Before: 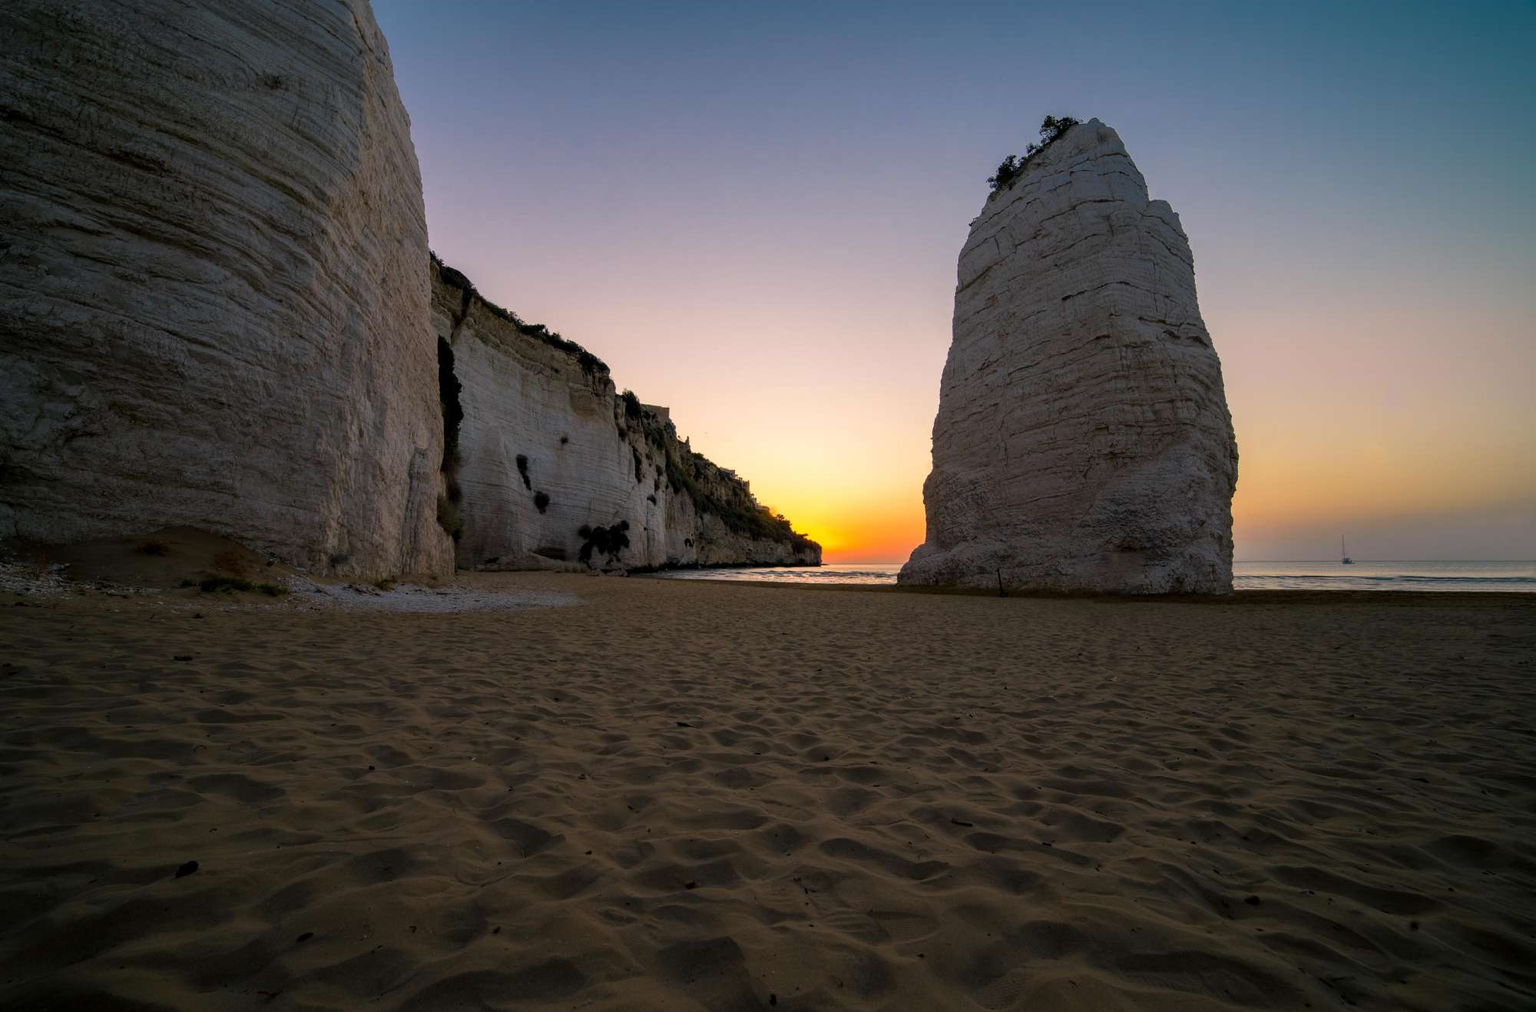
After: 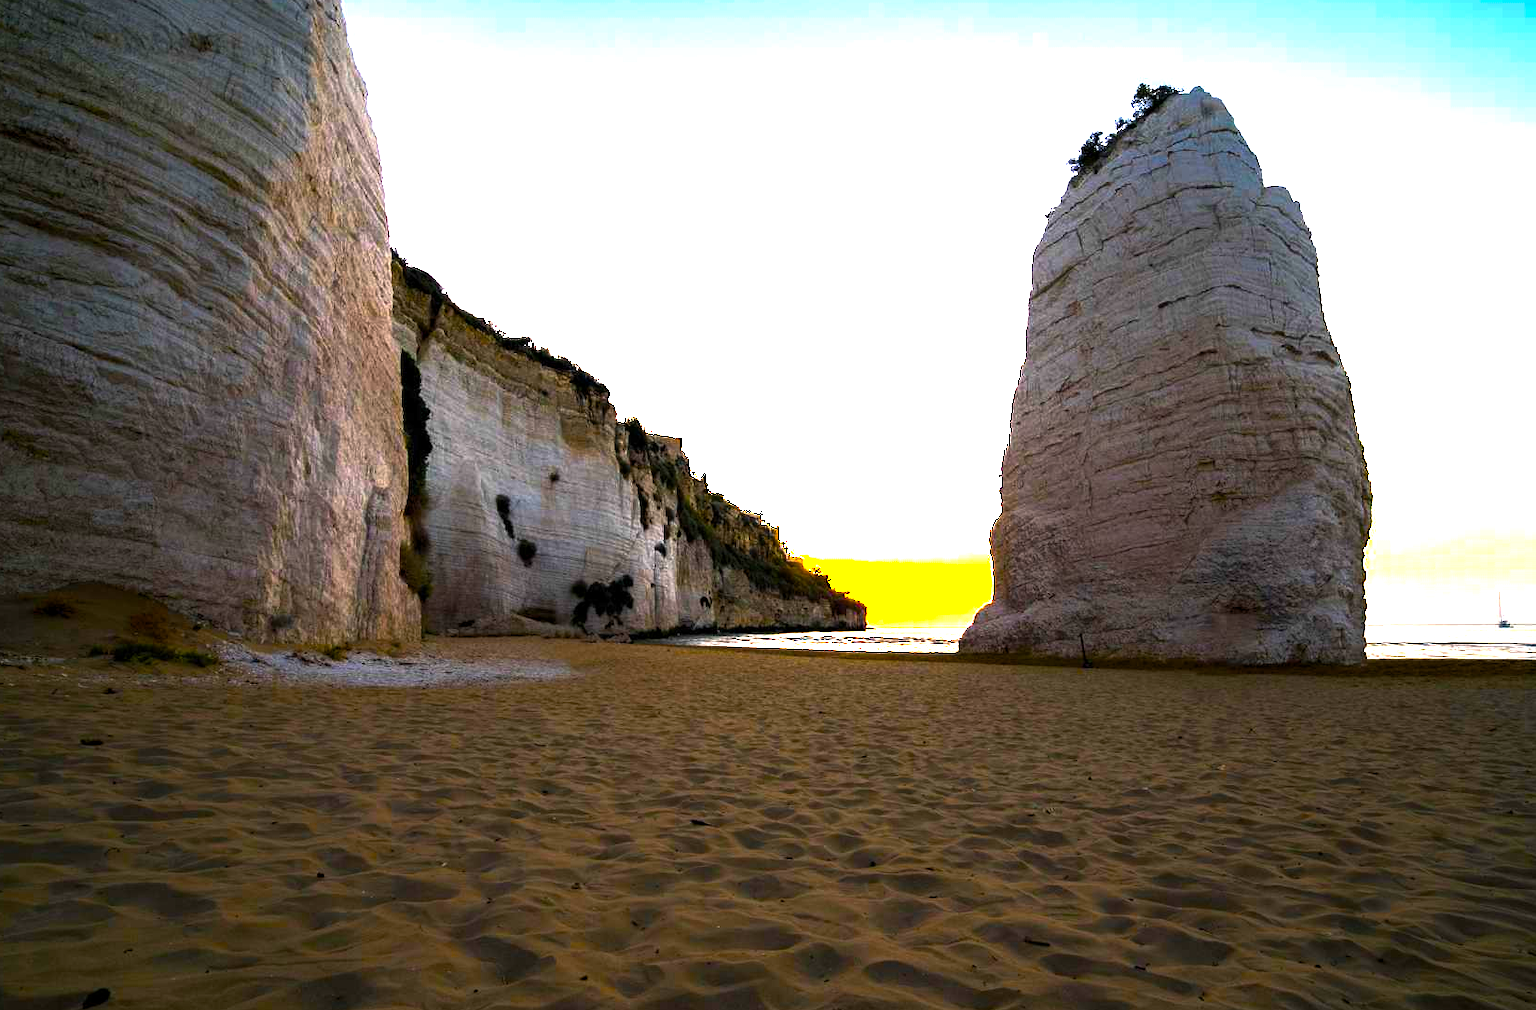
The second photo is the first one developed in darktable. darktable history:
color balance rgb: power › hue 329.89°, perceptual saturation grading › global saturation 54.549%, perceptual saturation grading › highlights -50.34%, perceptual saturation grading › mid-tones 40.416%, perceptual saturation grading › shadows 30.929%, perceptual brilliance grading › global brilliance 34.842%, perceptual brilliance grading › highlights 50.787%, perceptual brilliance grading › mid-tones 59.658%, perceptual brilliance grading › shadows 34.353%
crop and rotate: left 7.005%, top 4.696%, right 10.549%, bottom 13.013%
tone equalizer: -8 EV -0.786 EV, -7 EV -0.708 EV, -6 EV -0.59 EV, -5 EV -0.402 EV, -3 EV 0.399 EV, -2 EV 0.6 EV, -1 EV 0.687 EV, +0 EV 0.762 EV, edges refinement/feathering 500, mask exposure compensation -1.57 EV, preserve details guided filter
